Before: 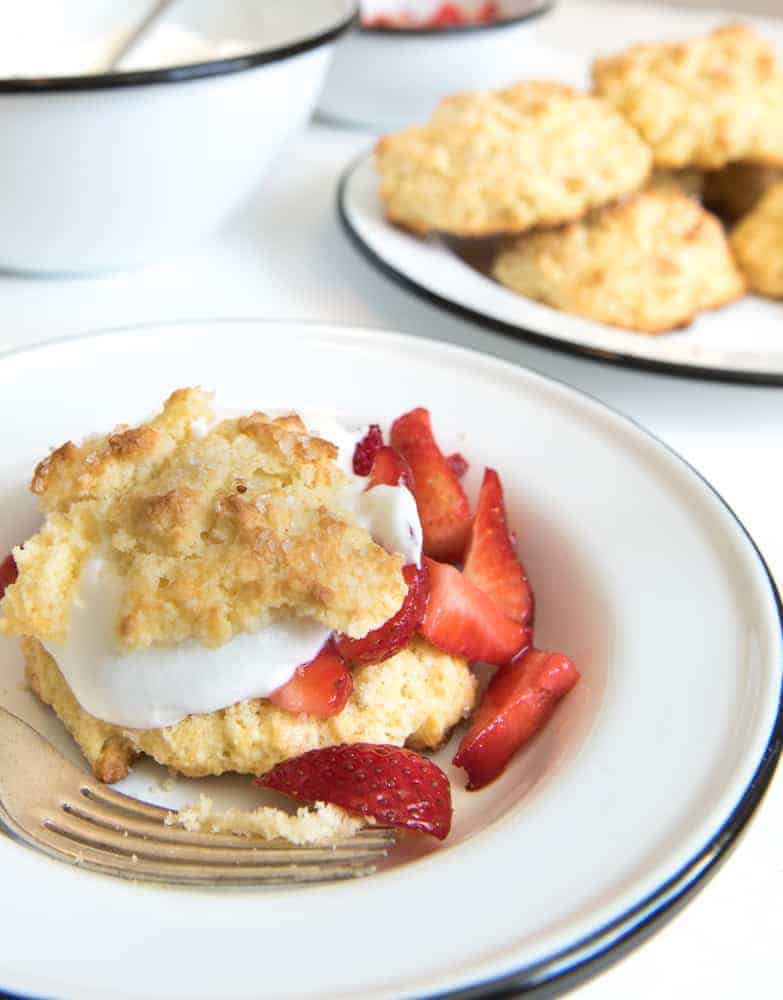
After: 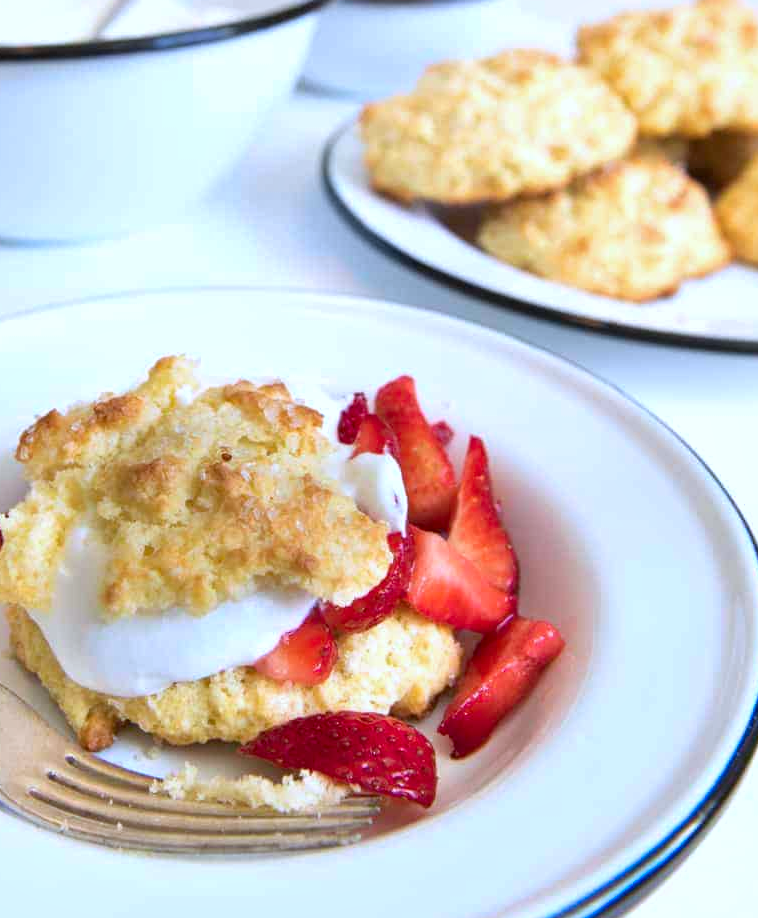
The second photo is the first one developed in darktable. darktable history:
contrast brightness saturation: brightness -0.02, saturation 0.35
local contrast: mode bilateral grid, contrast 20, coarseness 50, detail 120%, midtone range 0.2
color zones: curves: ch1 [(0, 0.469) (0.01, 0.469) (0.12, 0.446) (0.248, 0.469) (0.5, 0.5) (0.748, 0.5) (0.99, 0.469) (1, 0.469)]
color calibration: illuminant as shot in camera, x 0.37, y 0.382, temperature 4313.32 K
crop: left 1.964%, top 3.251%, right 1.122%, bottom 4.933%
